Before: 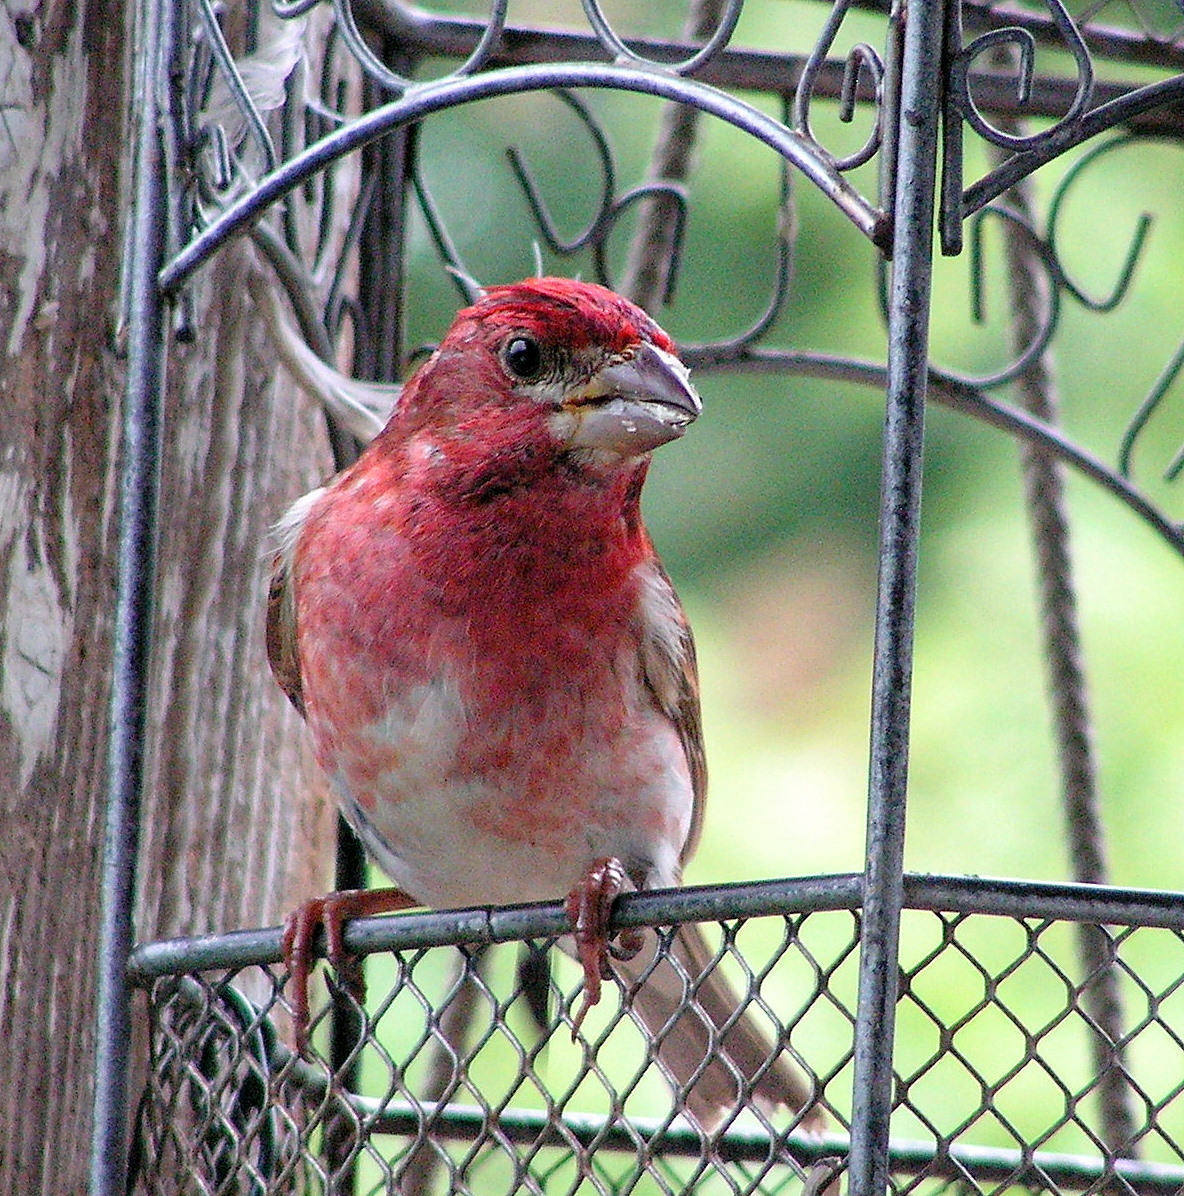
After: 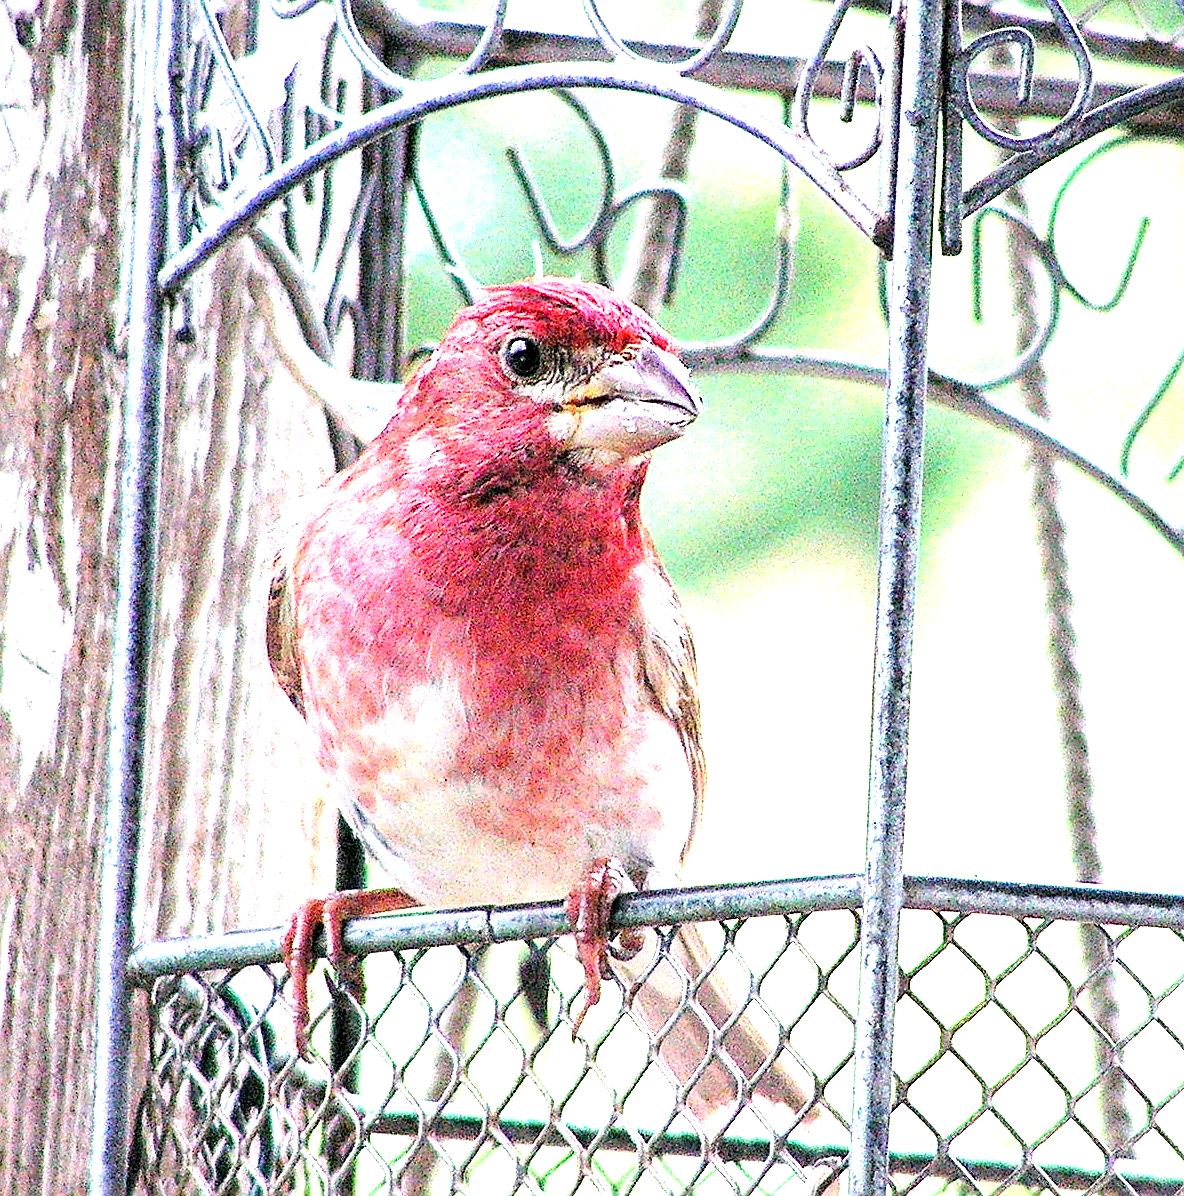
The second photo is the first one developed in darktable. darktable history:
sharpen: on, module defaults
exposure: exposure 1.998 EV, compensate highlight preservation false
